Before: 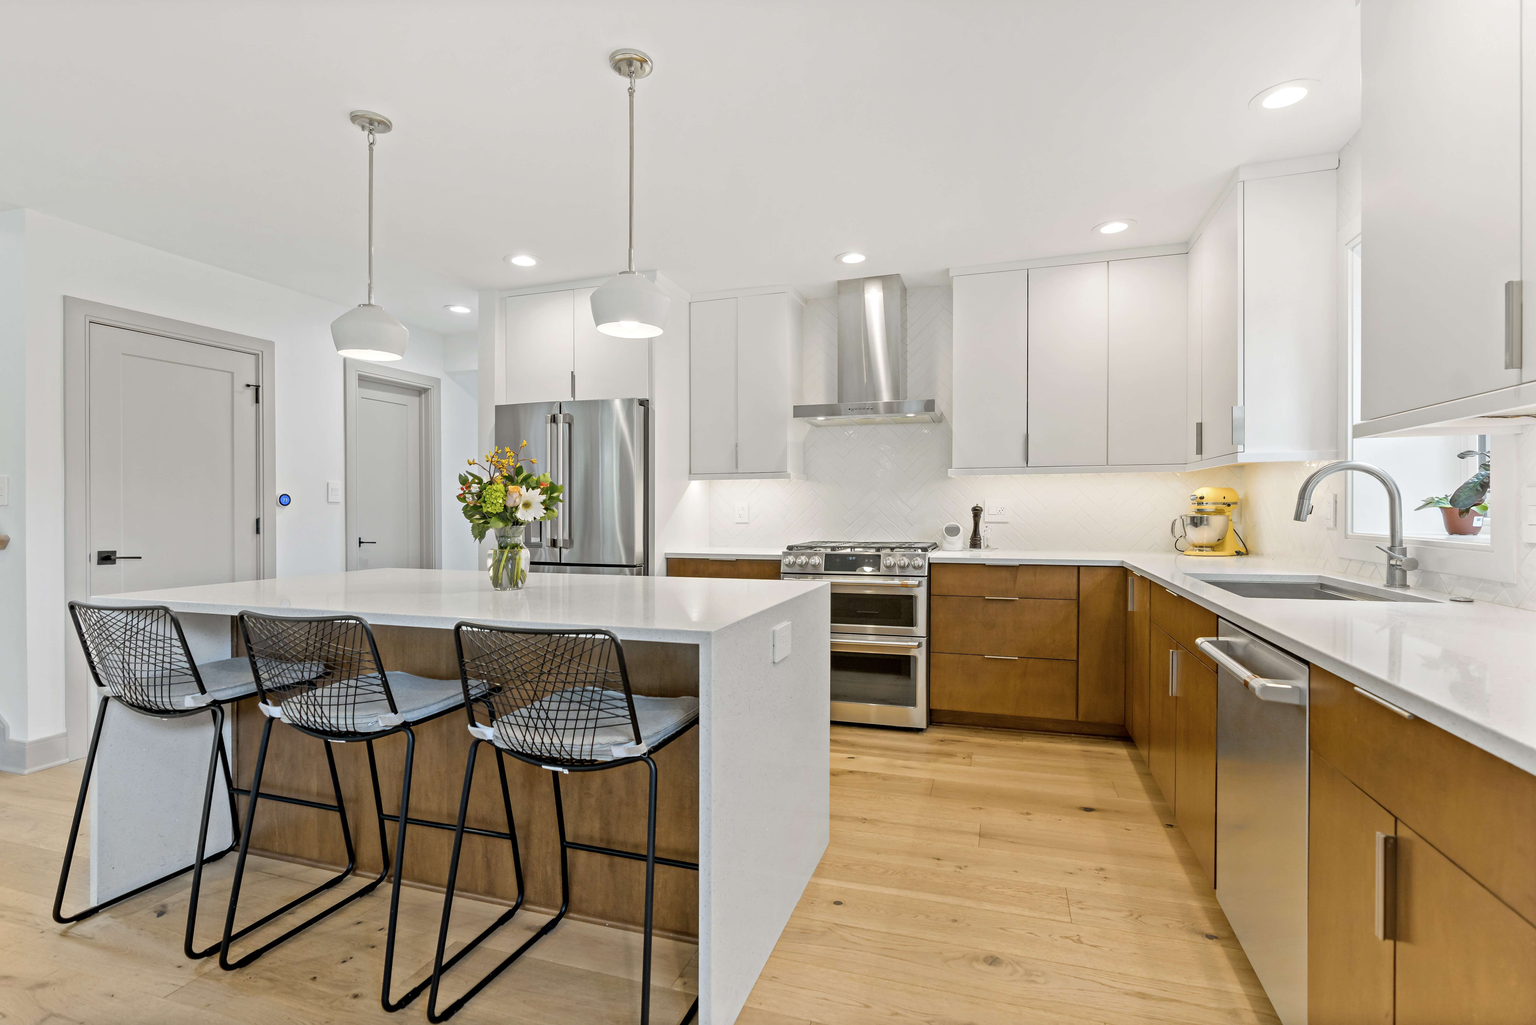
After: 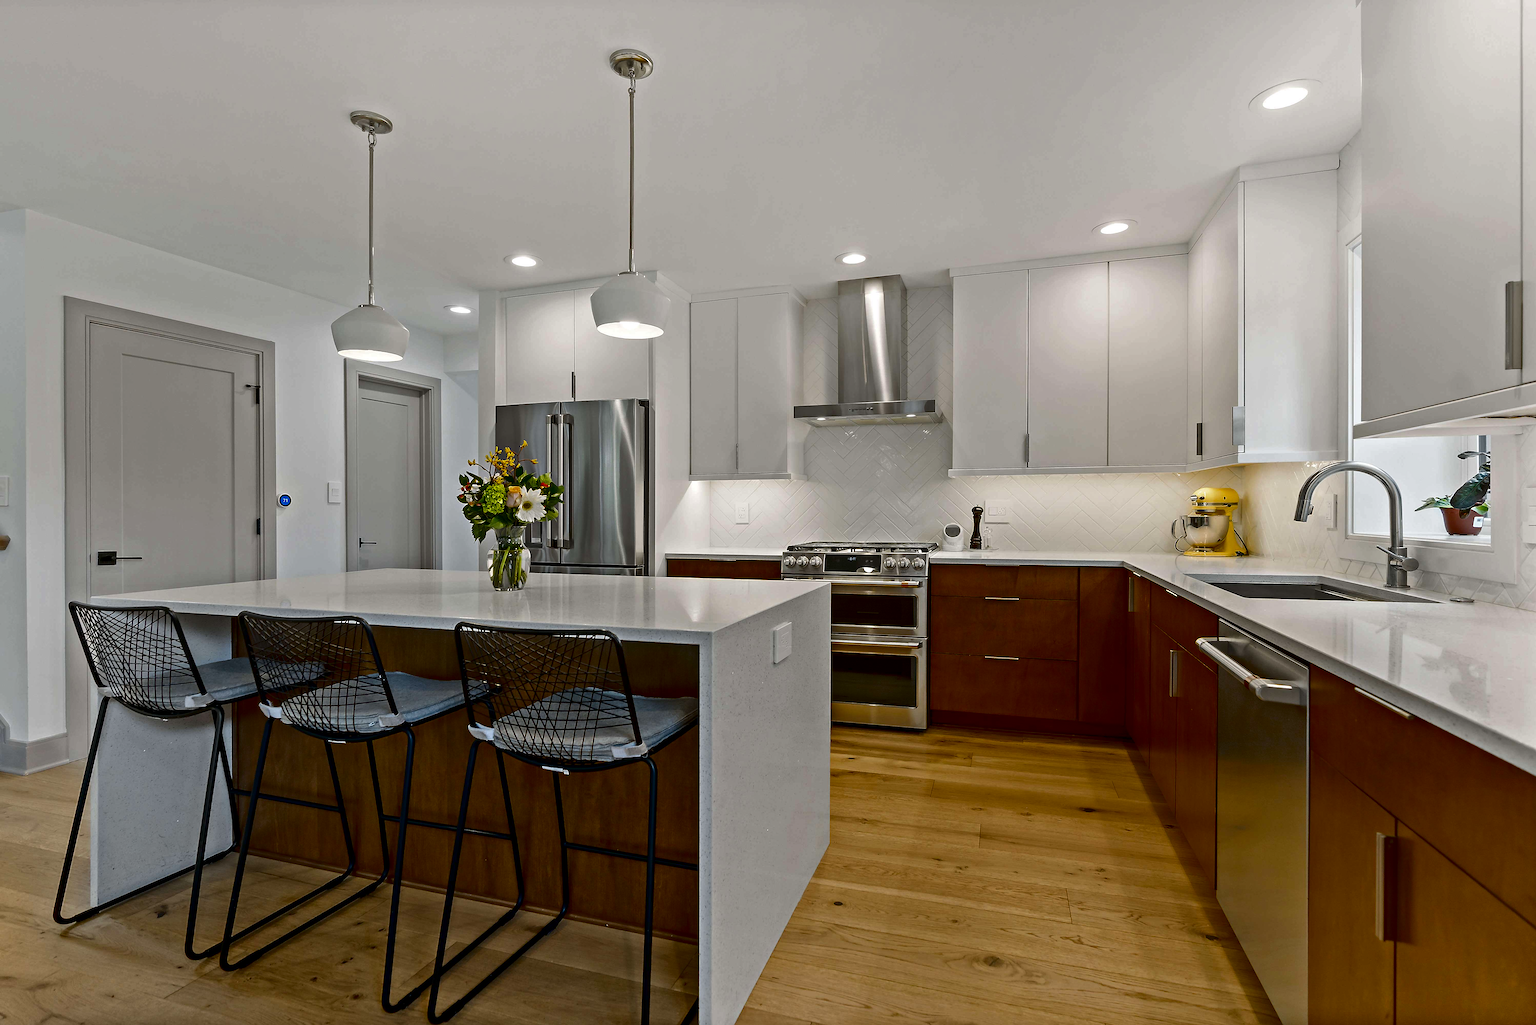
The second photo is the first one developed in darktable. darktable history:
contrast brightness saturation: contrast 0.094, brightness -0.573, saturation 0.168
sharpen: on, module defaults
color zones: curves: ch1 [(0, 0.525) (0.143, 0.556) (0.286, 0.52) (0.429, 0.5) (0.571, 0.5) (0.714, 0.5) (0.857, 0.503) (1, 0.525)]
